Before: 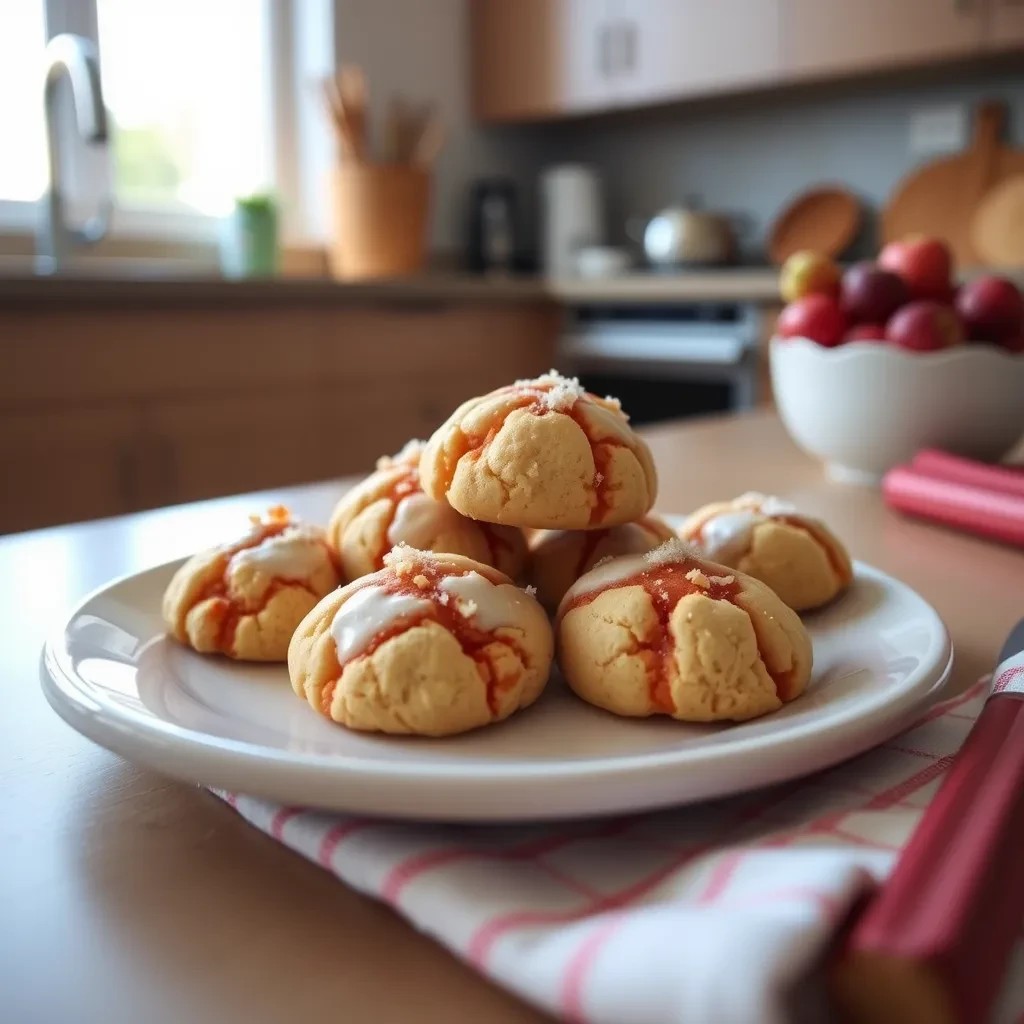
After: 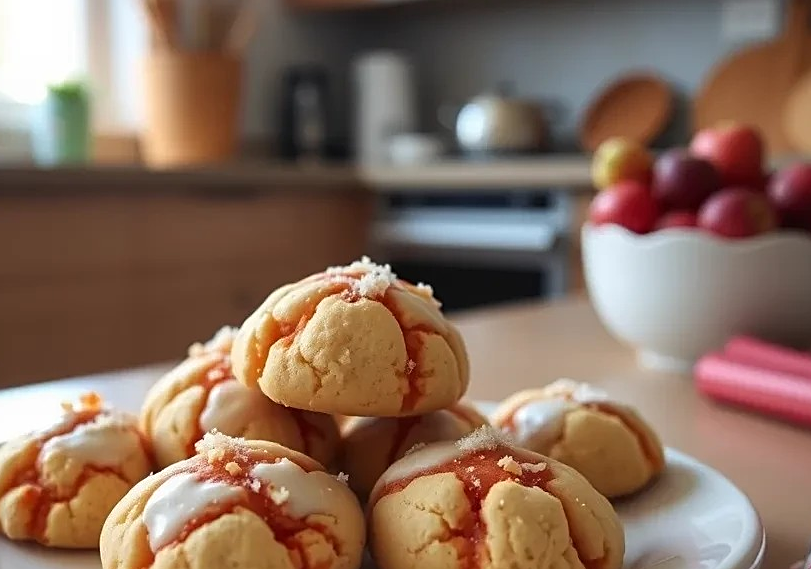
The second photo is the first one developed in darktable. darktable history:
sharpen: on, module defaults
crop: left 18.386%, top 11.107%, right 2.388%, bottom 33.271%
